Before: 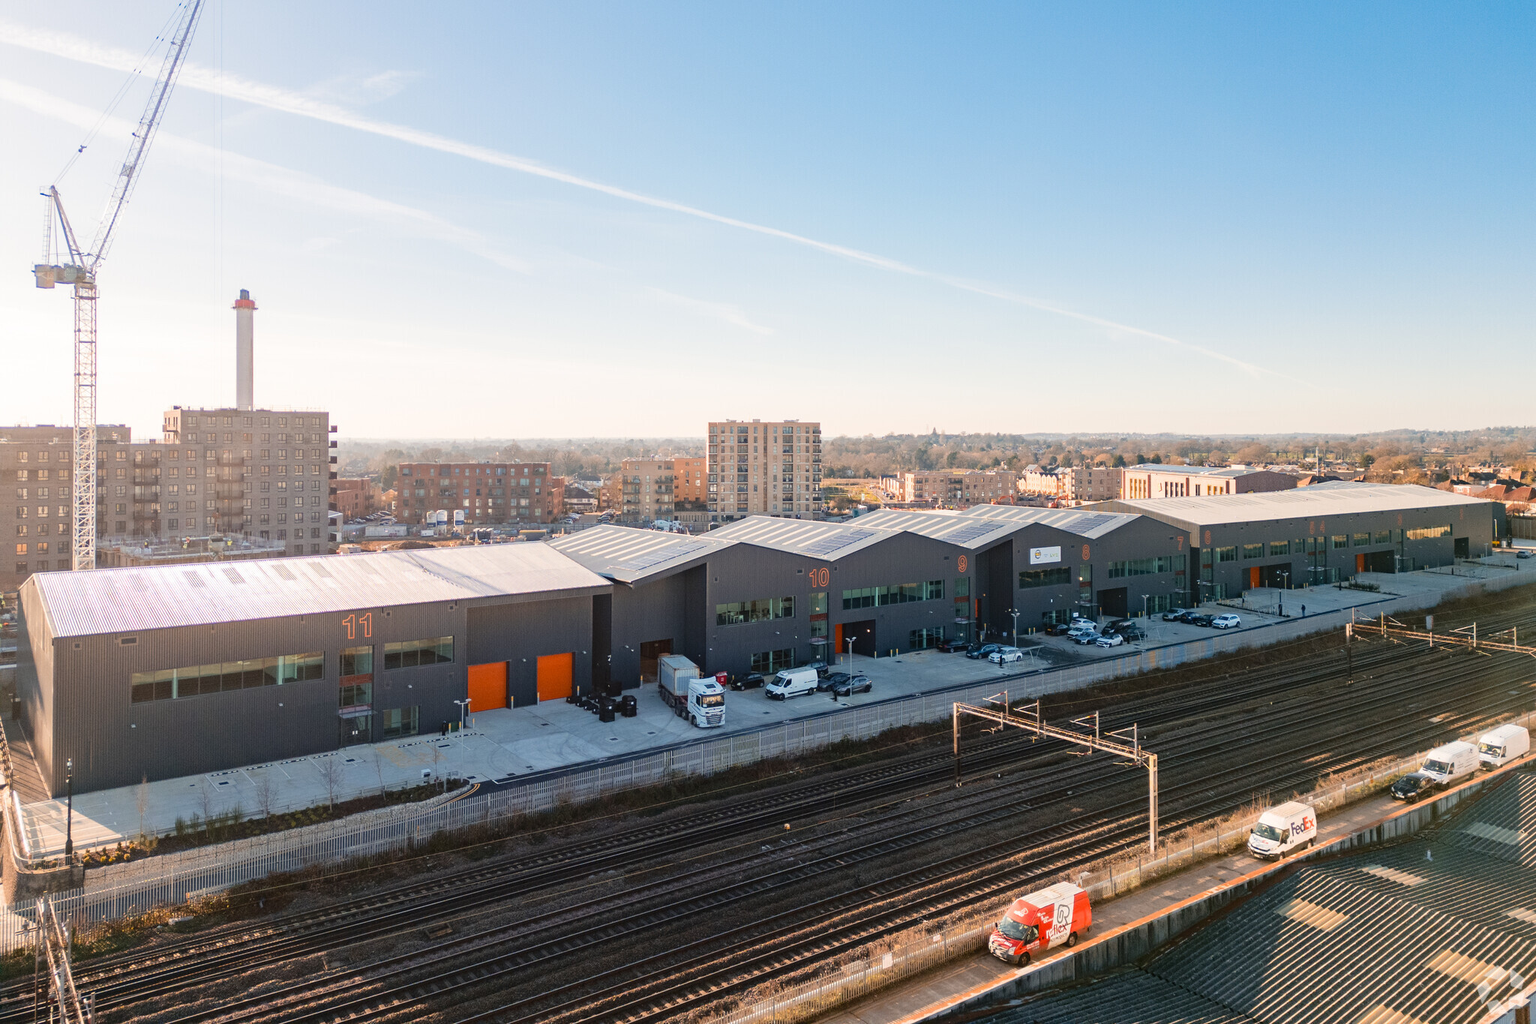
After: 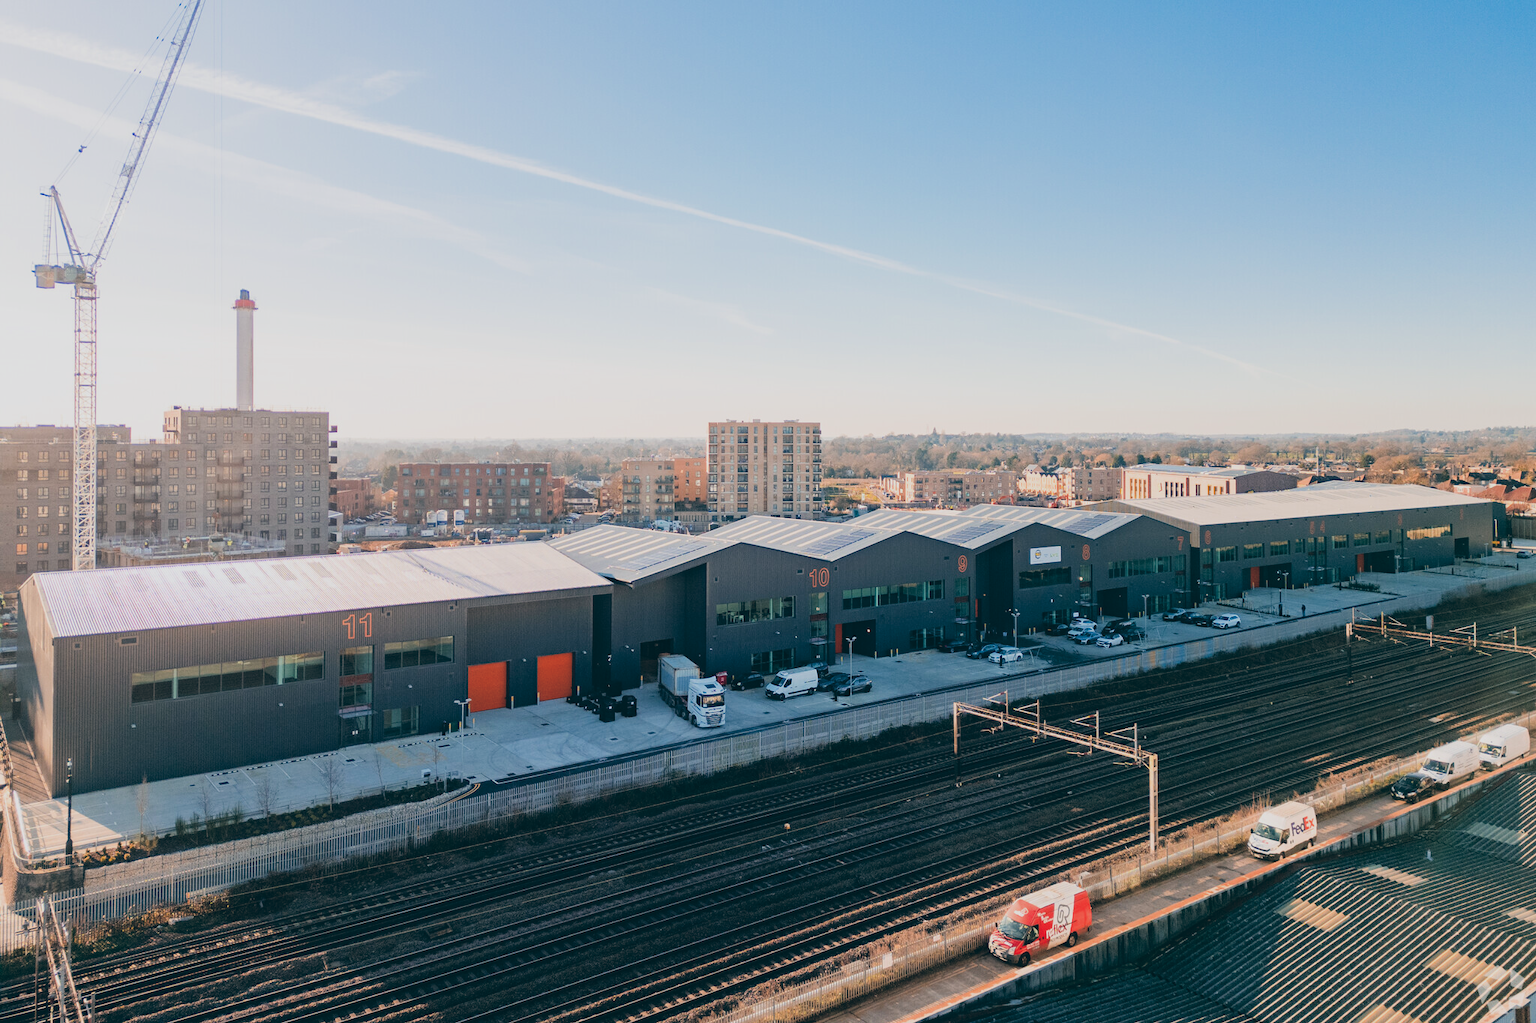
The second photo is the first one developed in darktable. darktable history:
filmic rgb: black relative exposure -7.65 EV, white relative exposure 4.56 EV, hardness 3.61
color balance: lift [1.016, 0.983, 1, 1.017], gamma [0.958, 1, 1, 1], gain [0.981, 1.007, 0.993, 1.002], input saturation 118.26%, contrast 13.43%, contrast fulcrum 21.62%, output saturation 82.76%
